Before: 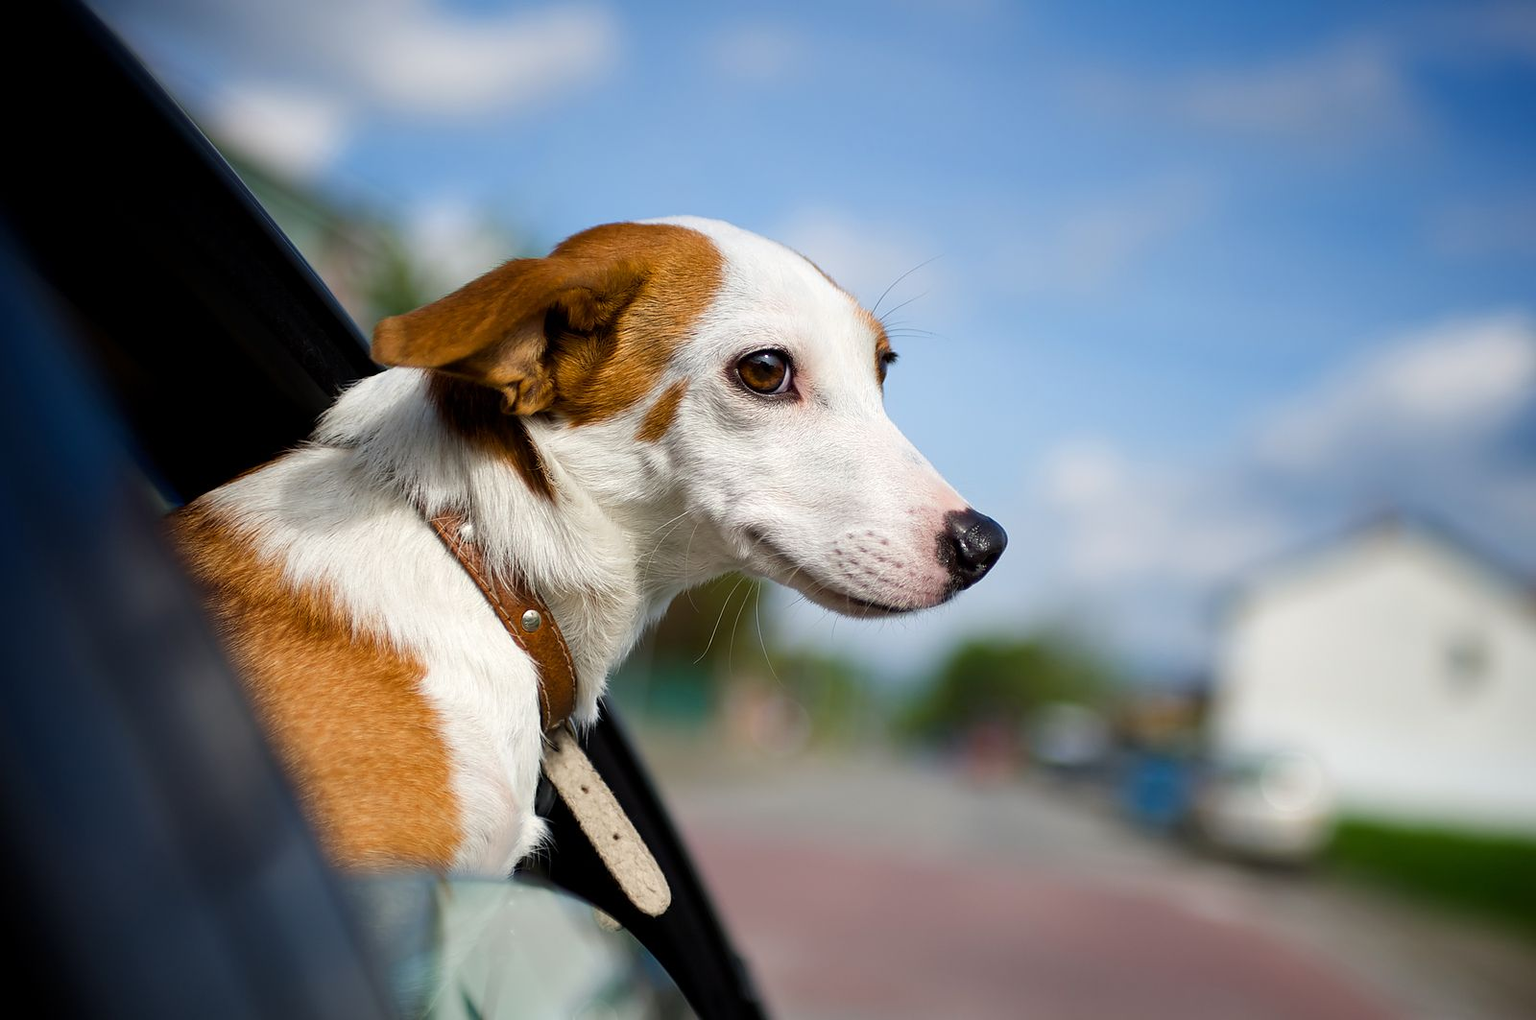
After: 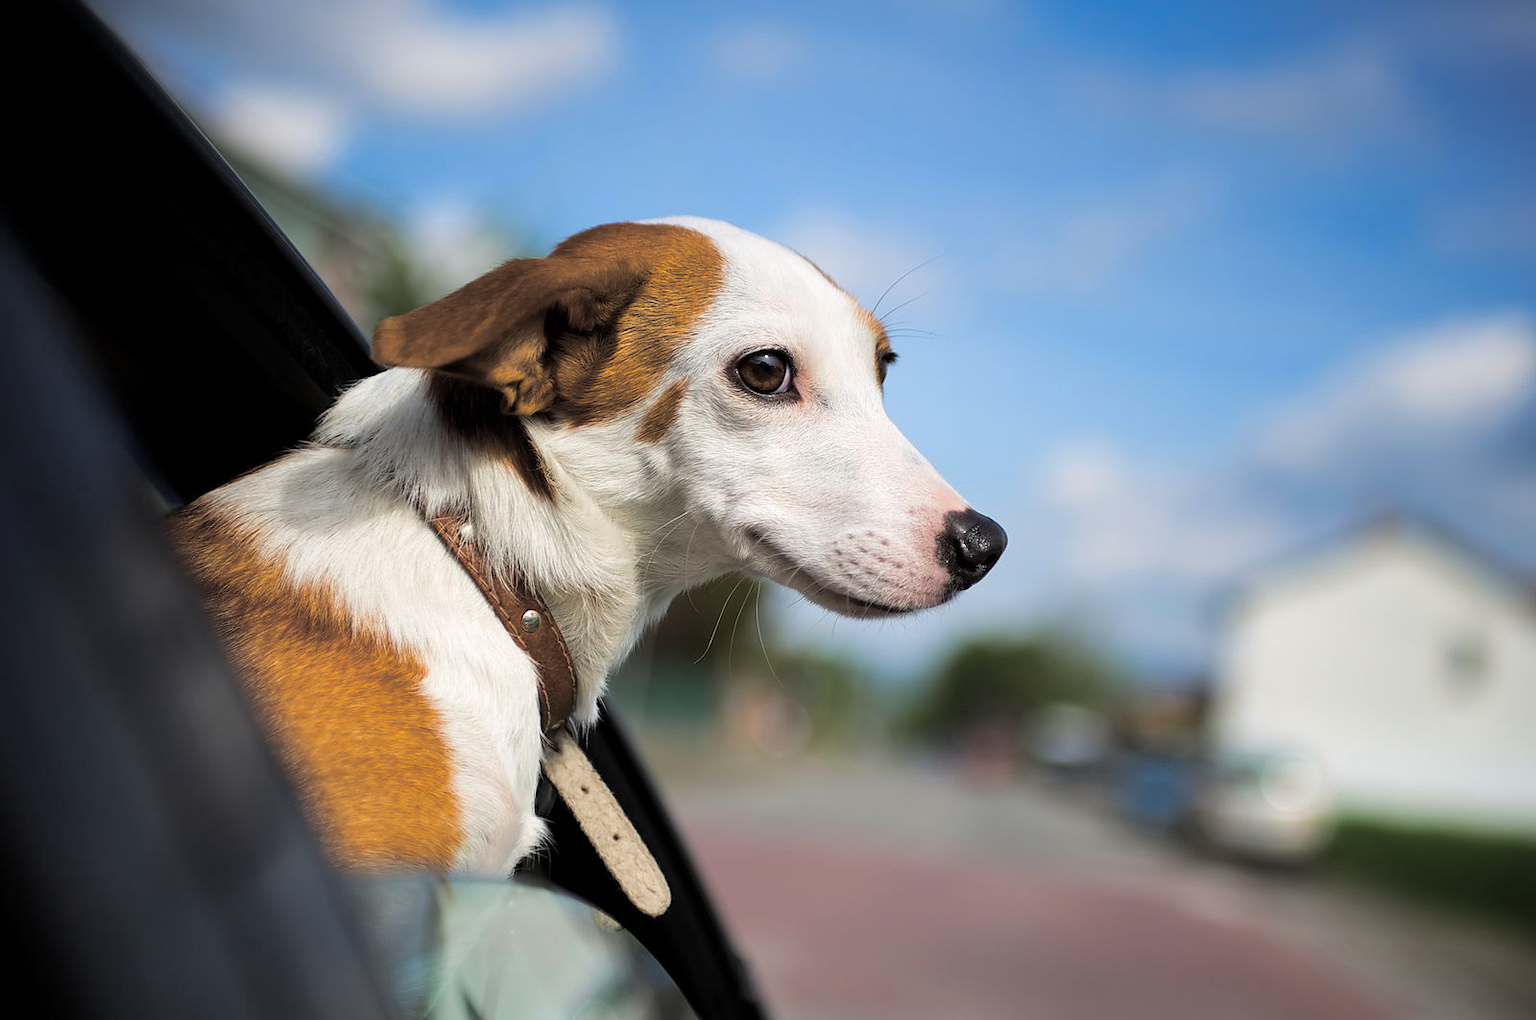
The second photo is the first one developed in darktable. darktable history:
color balance rgb: perceptual saturation grading › global saturation 20%, global vibrance 10%
split-toning: shadows › hue 36°, shadows › saturation 0.05, highlights › hue 10.8°, highlights › saturation 0.15, compress 40%
